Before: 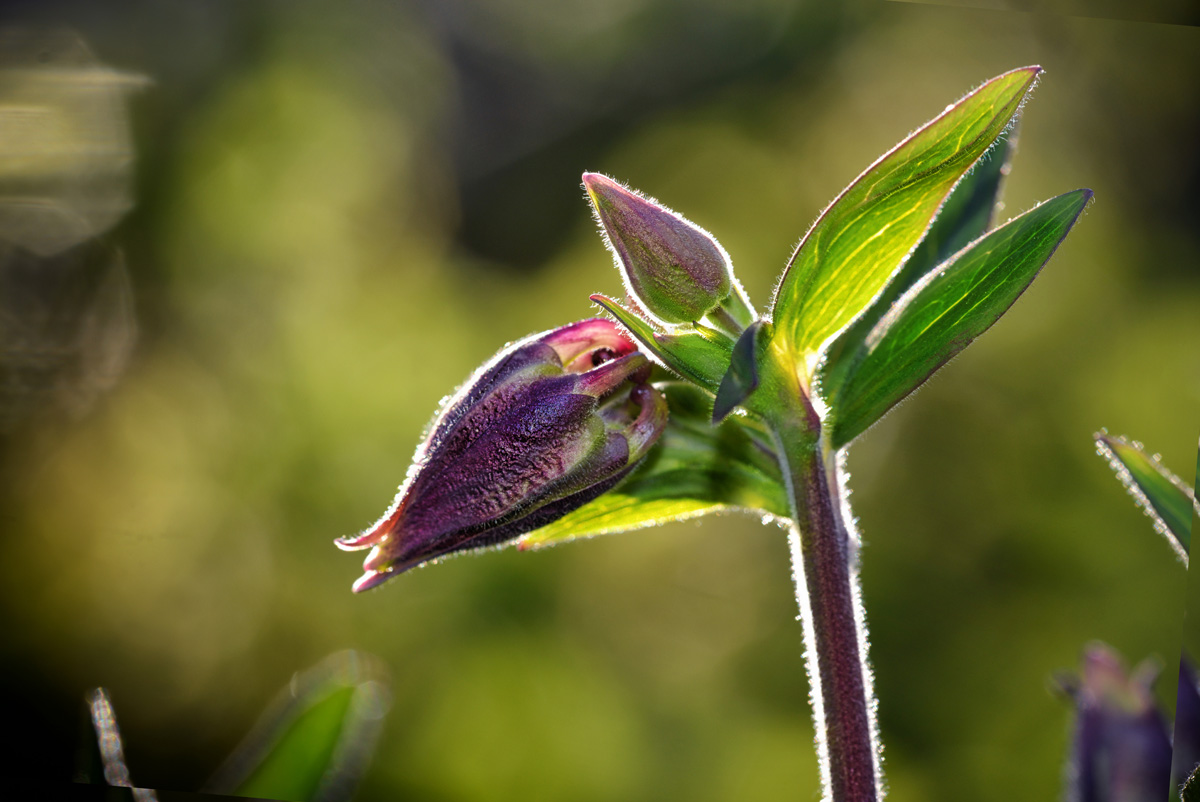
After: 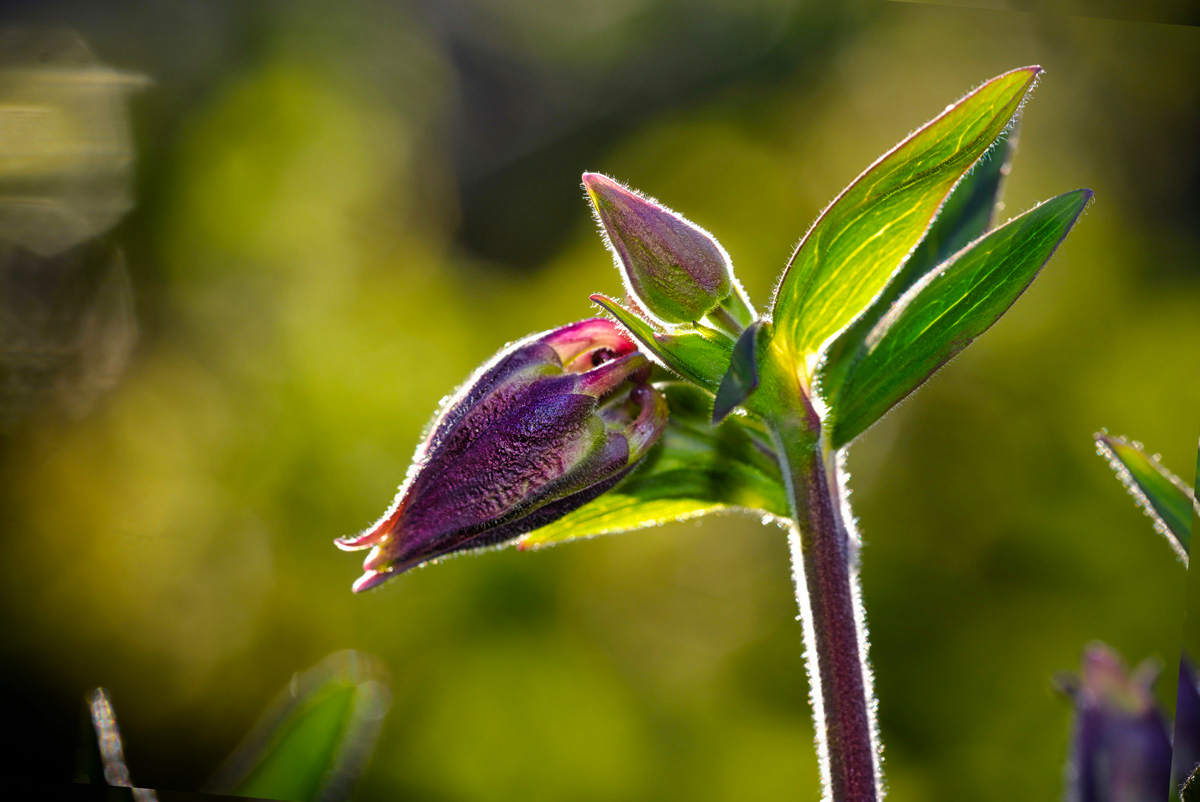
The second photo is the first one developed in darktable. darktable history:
color balance rgb: power › hue 328.8°, linear chroma grading › global chroma 15.091%, perceptual saturation grading › global saturation -0.026%, global vibrance 20%
